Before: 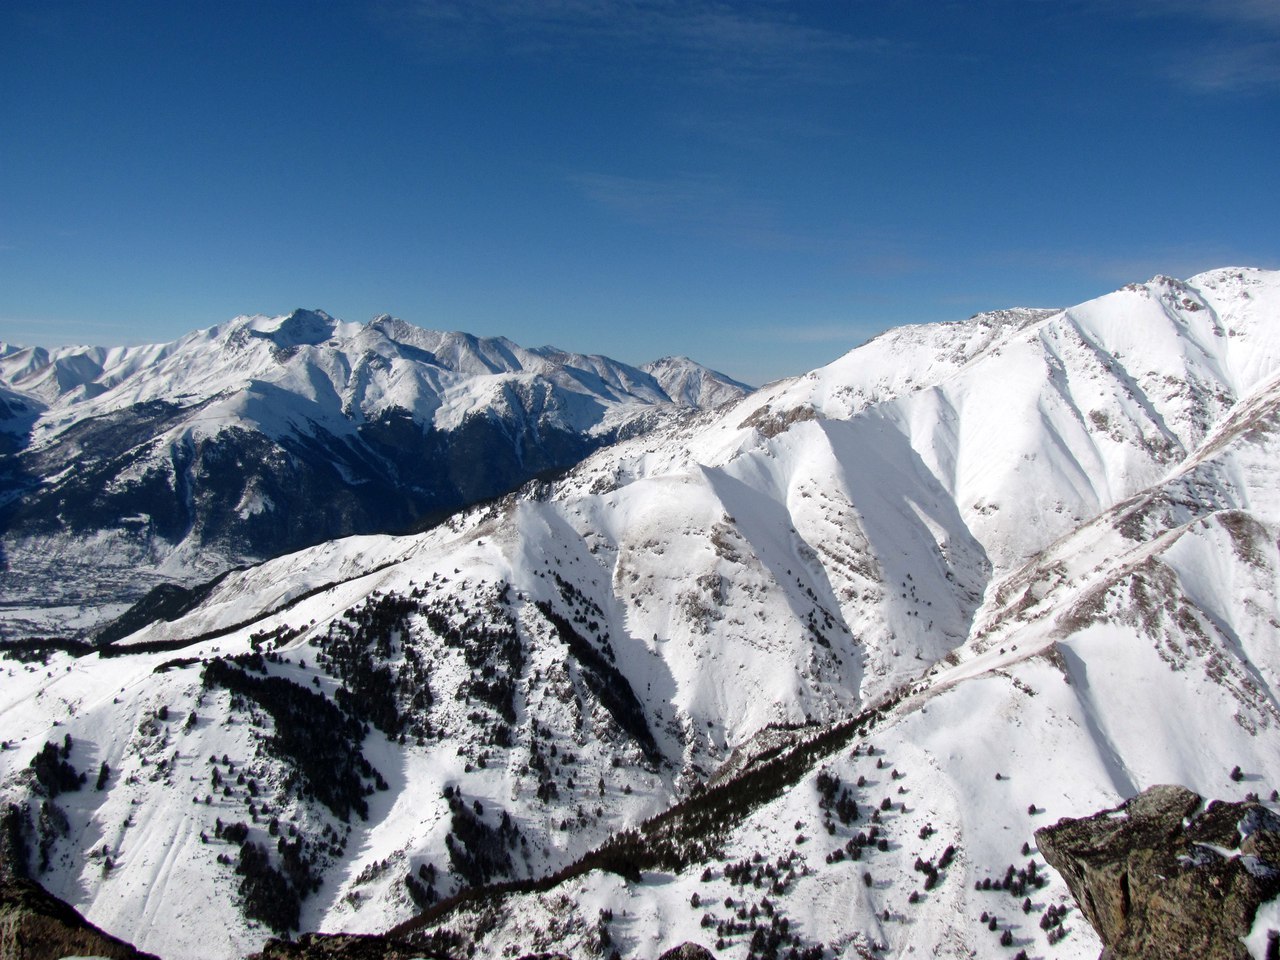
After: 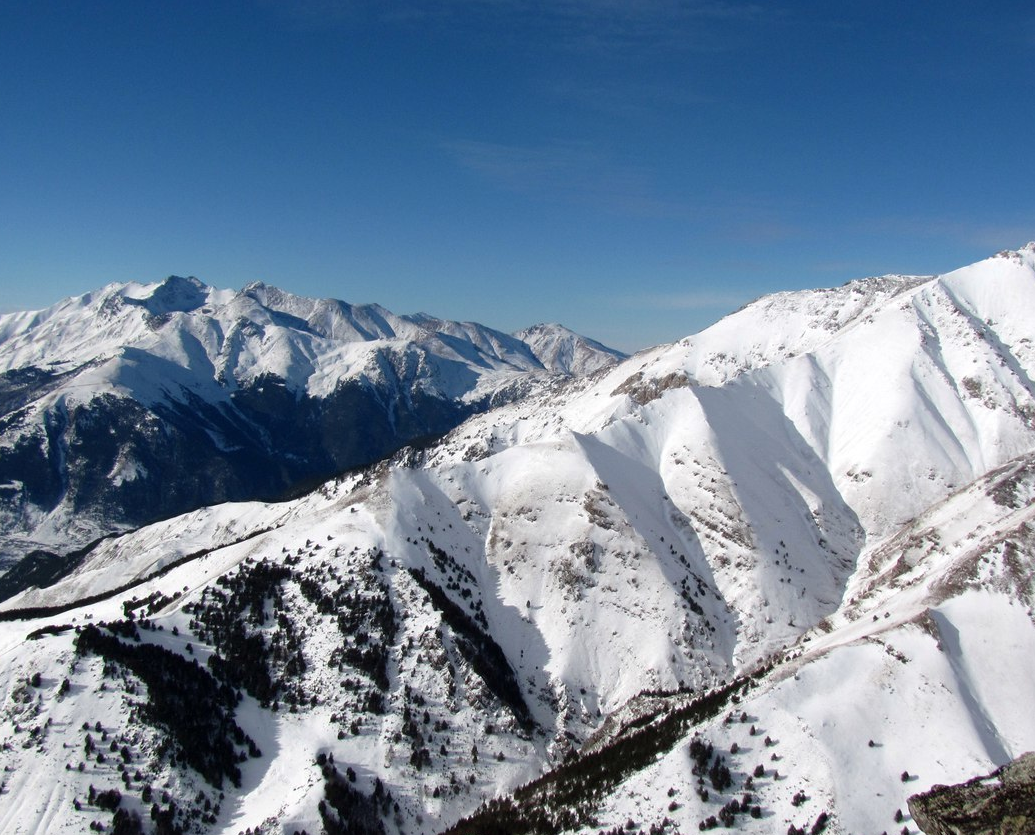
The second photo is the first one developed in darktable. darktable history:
white balance: emerald 1
crop: left 9.929%, top 3.475%, right 9.188%, bottom 9.529%
